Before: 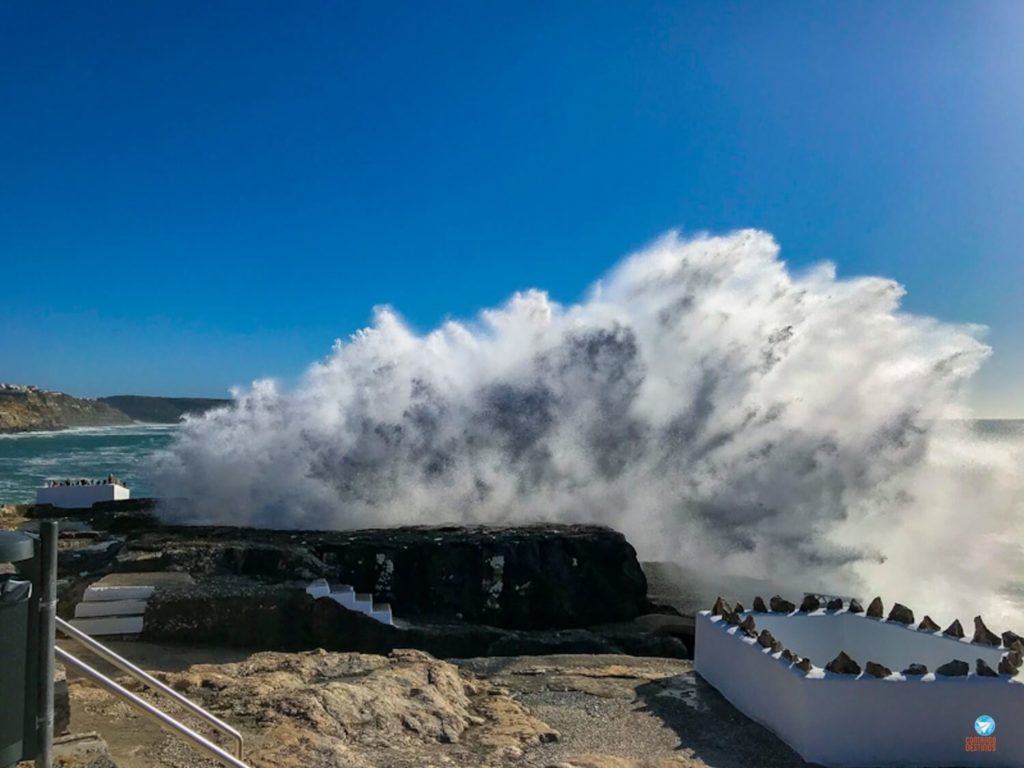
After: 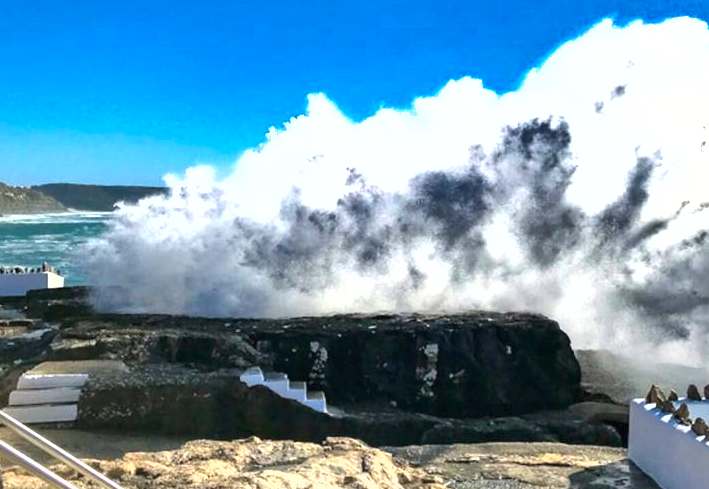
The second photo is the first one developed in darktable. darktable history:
exposure: black level correction 0, exposure 1.55 EV, compensate exposure bias true, compensate highlight preservation false
tone equalizer: on, module defaults
crop: left 6.488%, top 27.668%, right 24.183%, bottom 8.656%
shadows and highlights: radius 108.52, shadows 40.68, highlights -72.88, low approximation 0.01, soften with gaussian
